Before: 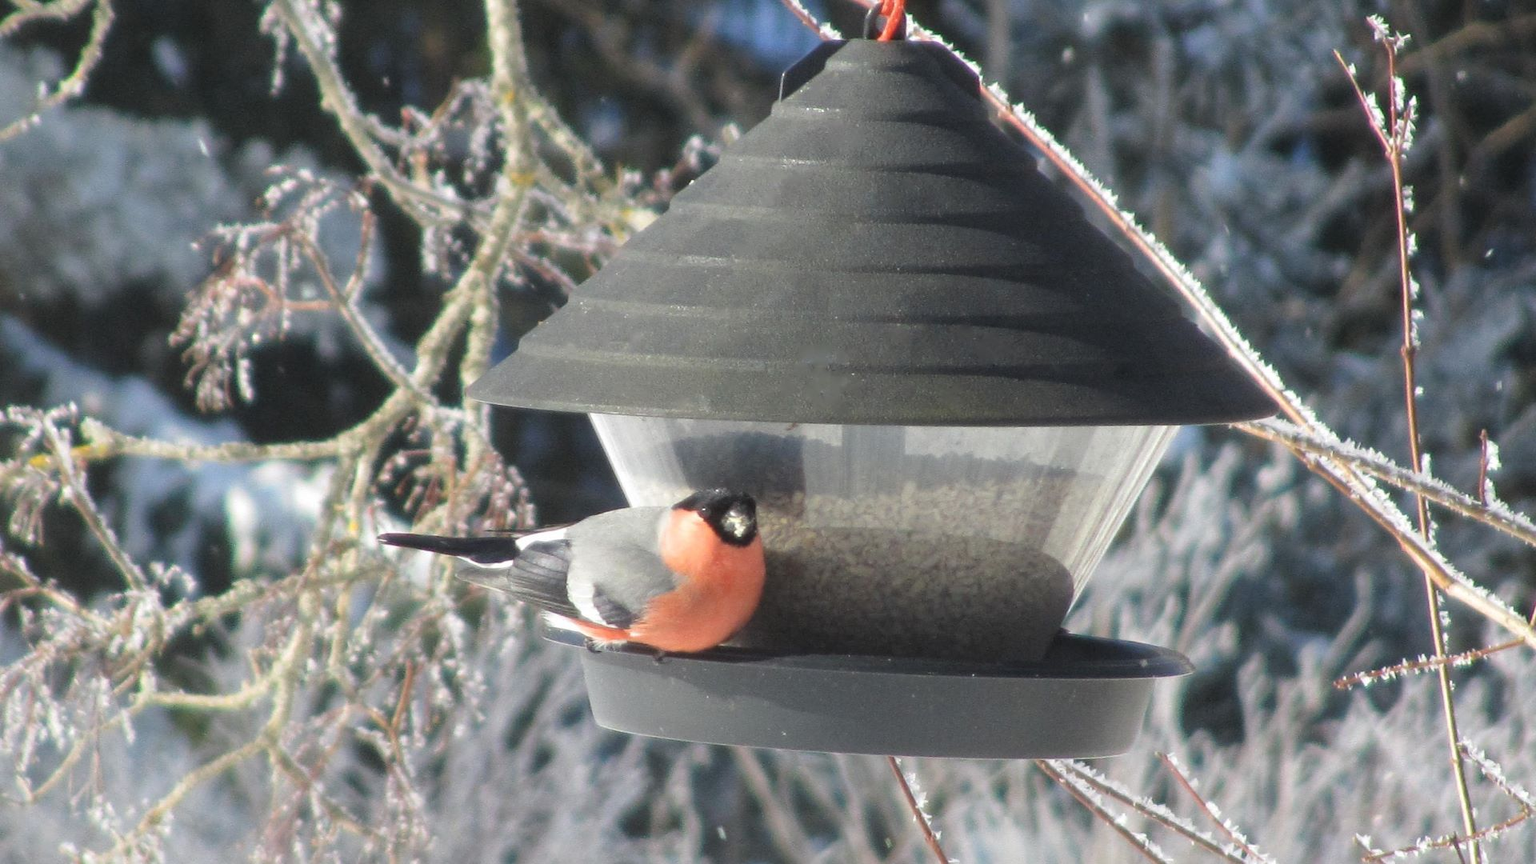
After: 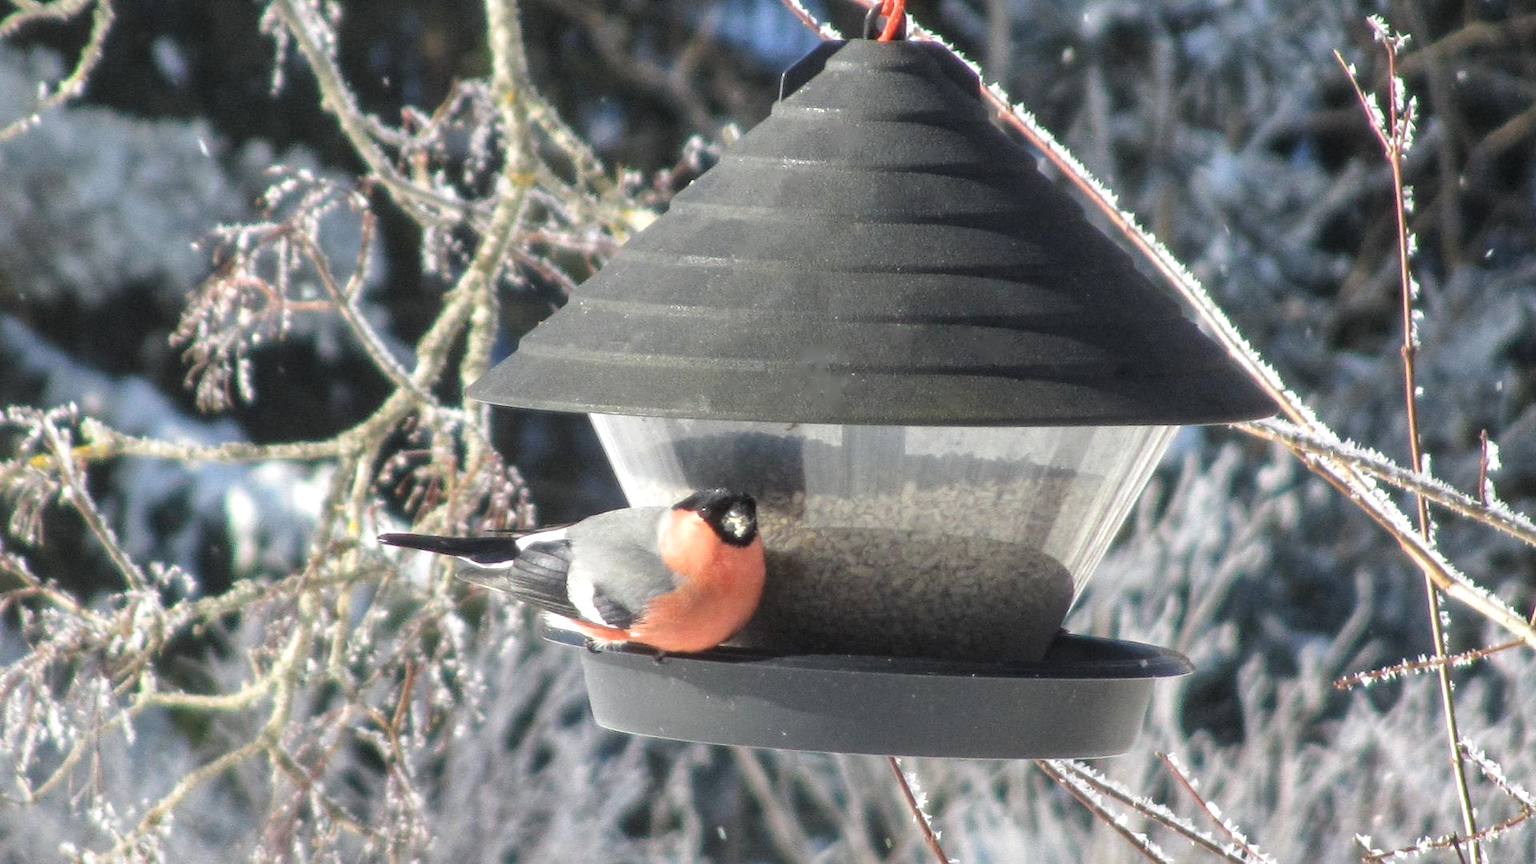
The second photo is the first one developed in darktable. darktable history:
shadows and highlights: radius 171.16, shadows 27, white point adjustment 3.13, highlights -67.95, soften with gaussian
local contrast: detail 130%
